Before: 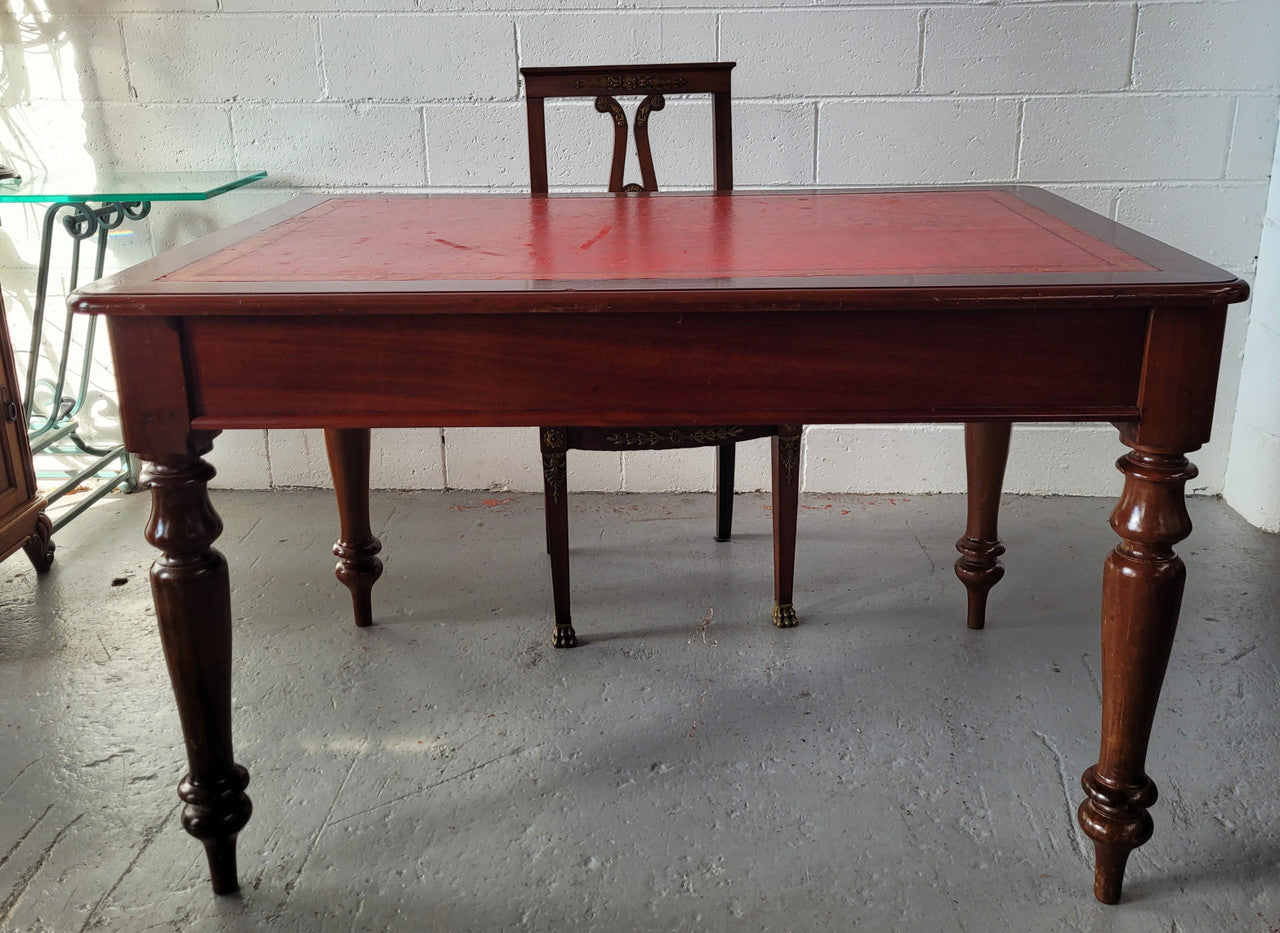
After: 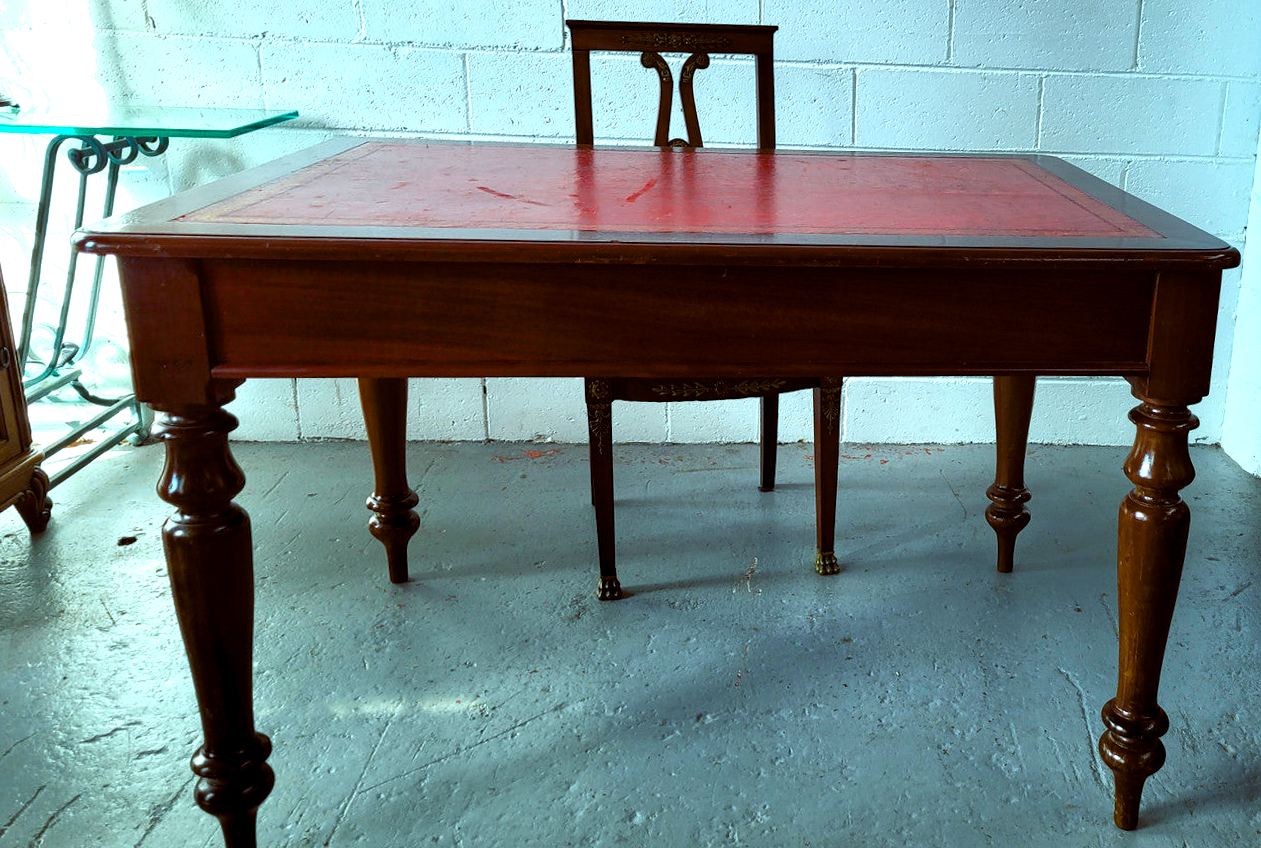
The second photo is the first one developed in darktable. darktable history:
rotate and perspective: rotation -0.013°, lens shift (vertical) -0.027, lens shift (horizontal) 0.178, crop left 0.016, crop right 0.989, crop top 0.082, crop bottom 0.918
color balance: lift [1.004, 1.002, 1.002, 0.998], gamma [1, 1.007, 1.002, 0.993], gain [1, 0.977, 1.013, 1.023], contrast -3.64%
color balance rgb: shadows lift › luminance -7.7%, shadows lift › chroma 2.13%, shadows lift › hue 200.79°, power › luminance -7.77%, power › chroma 2.27%, power › hue 220.69°, highlights gain › luminance 15.15%, highlights gain › chroma 4%, highlights gain › hue 209.35°, global offset › luminance -0.21%, global offset › chroma 0.27%, perceptual saturation grading › global saturation 24.42%, perceptual saturation grading › highlights -24.42%, perceptual saturation grading › mid-tones 24.42%, perceptual saturation grading › shadows 40%, perceptual brilliance grading › global brilliance -5%, perceptual brilliance grading › highlights 24.42%, perceptual brilliance grading › mid-tones 7%, perceptual brilliance grading › shadows -5%
